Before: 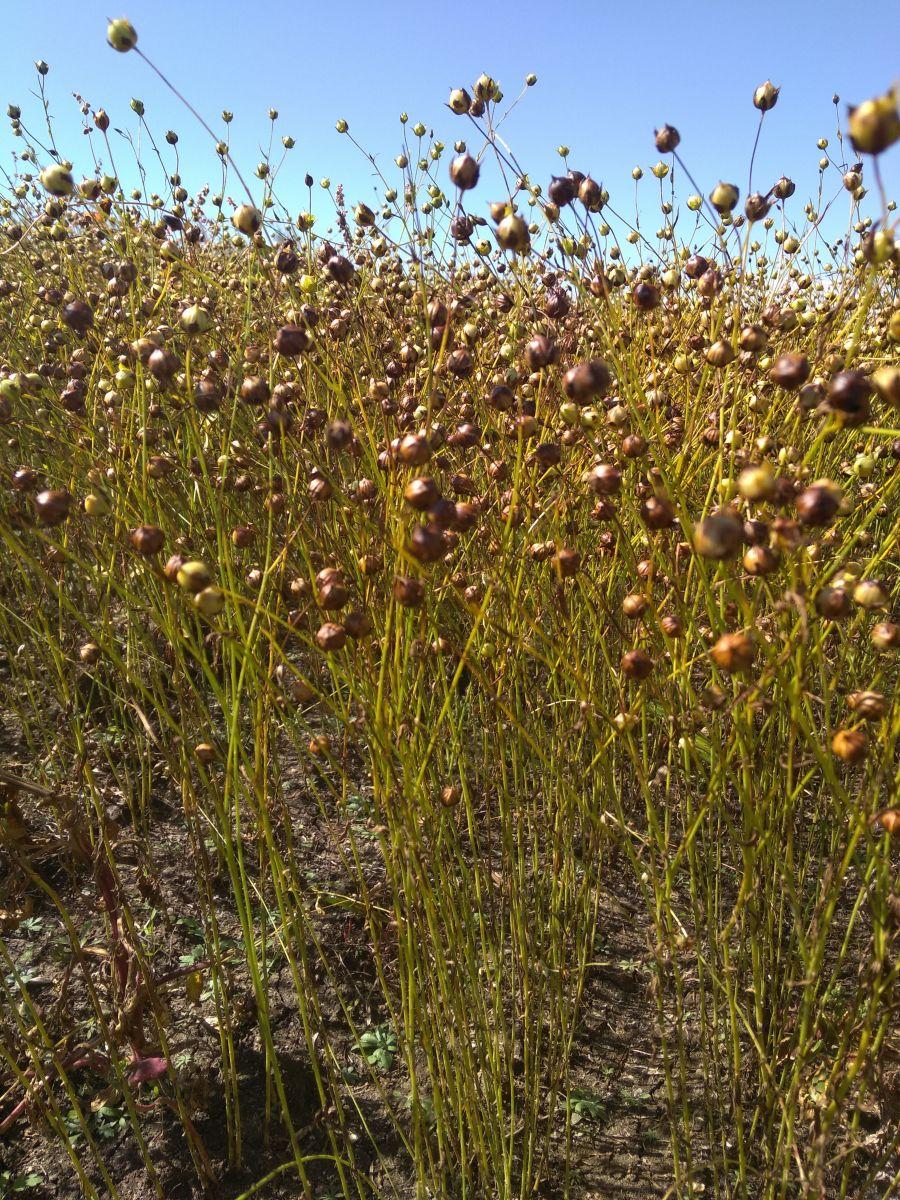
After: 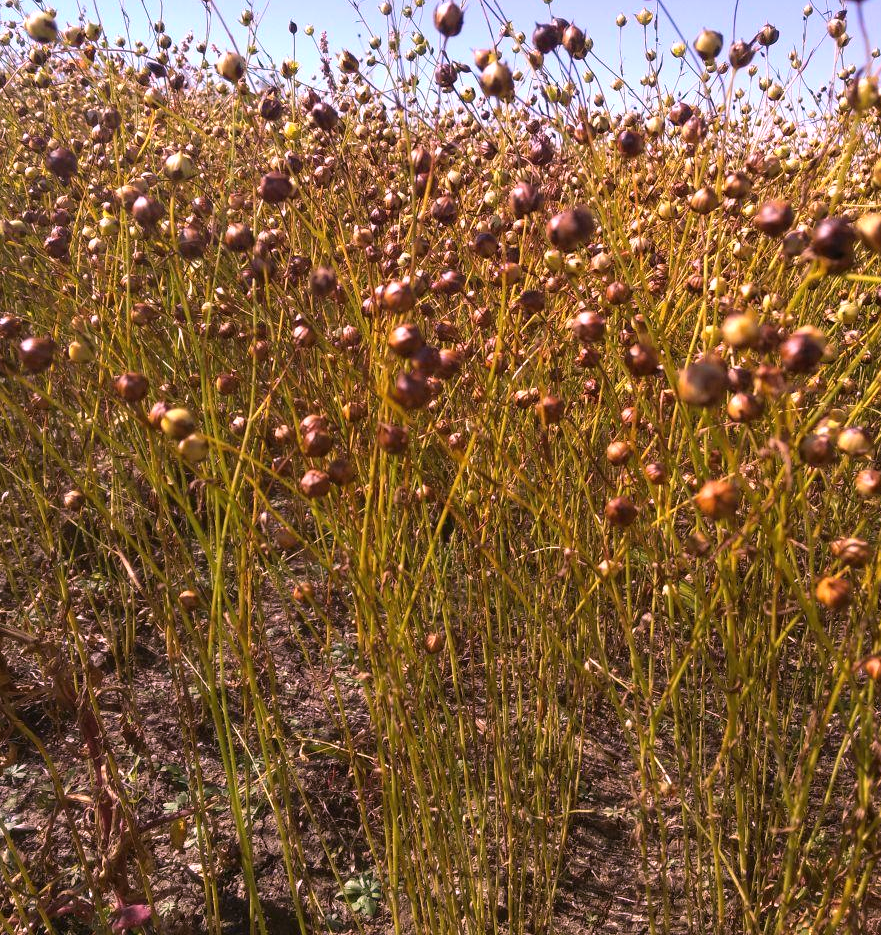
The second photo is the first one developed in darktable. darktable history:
white balance: red 1.188, blue 1.11
crop and rotate: left 1.814%, top 12.818%, right 0.25%, bottom 9.225%
